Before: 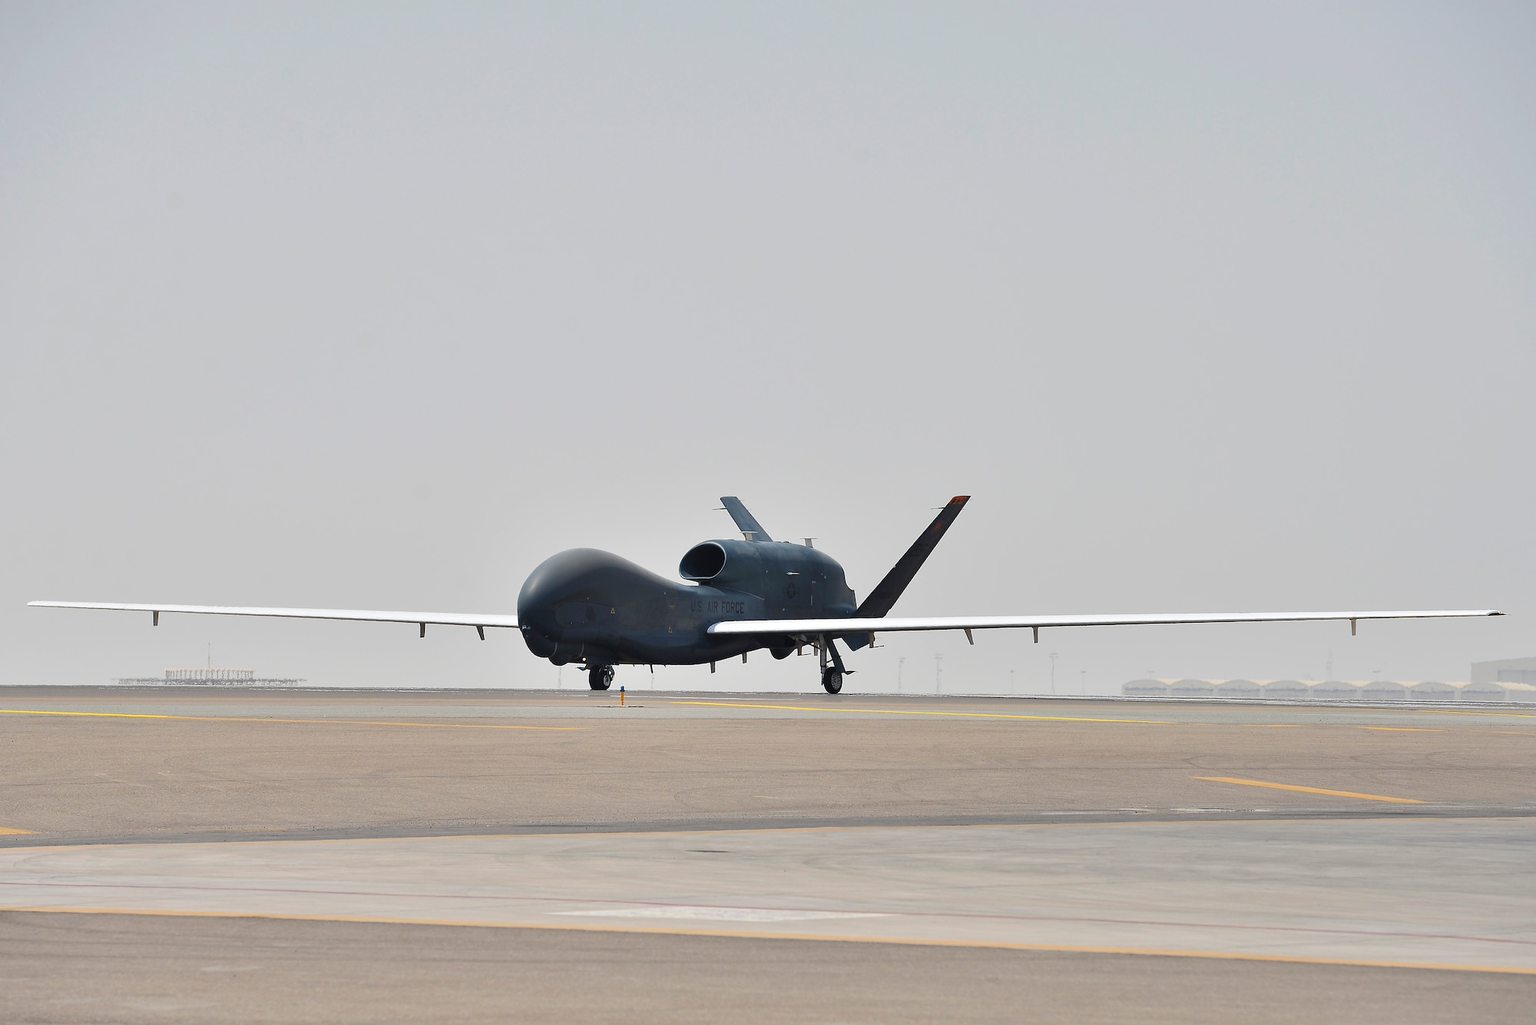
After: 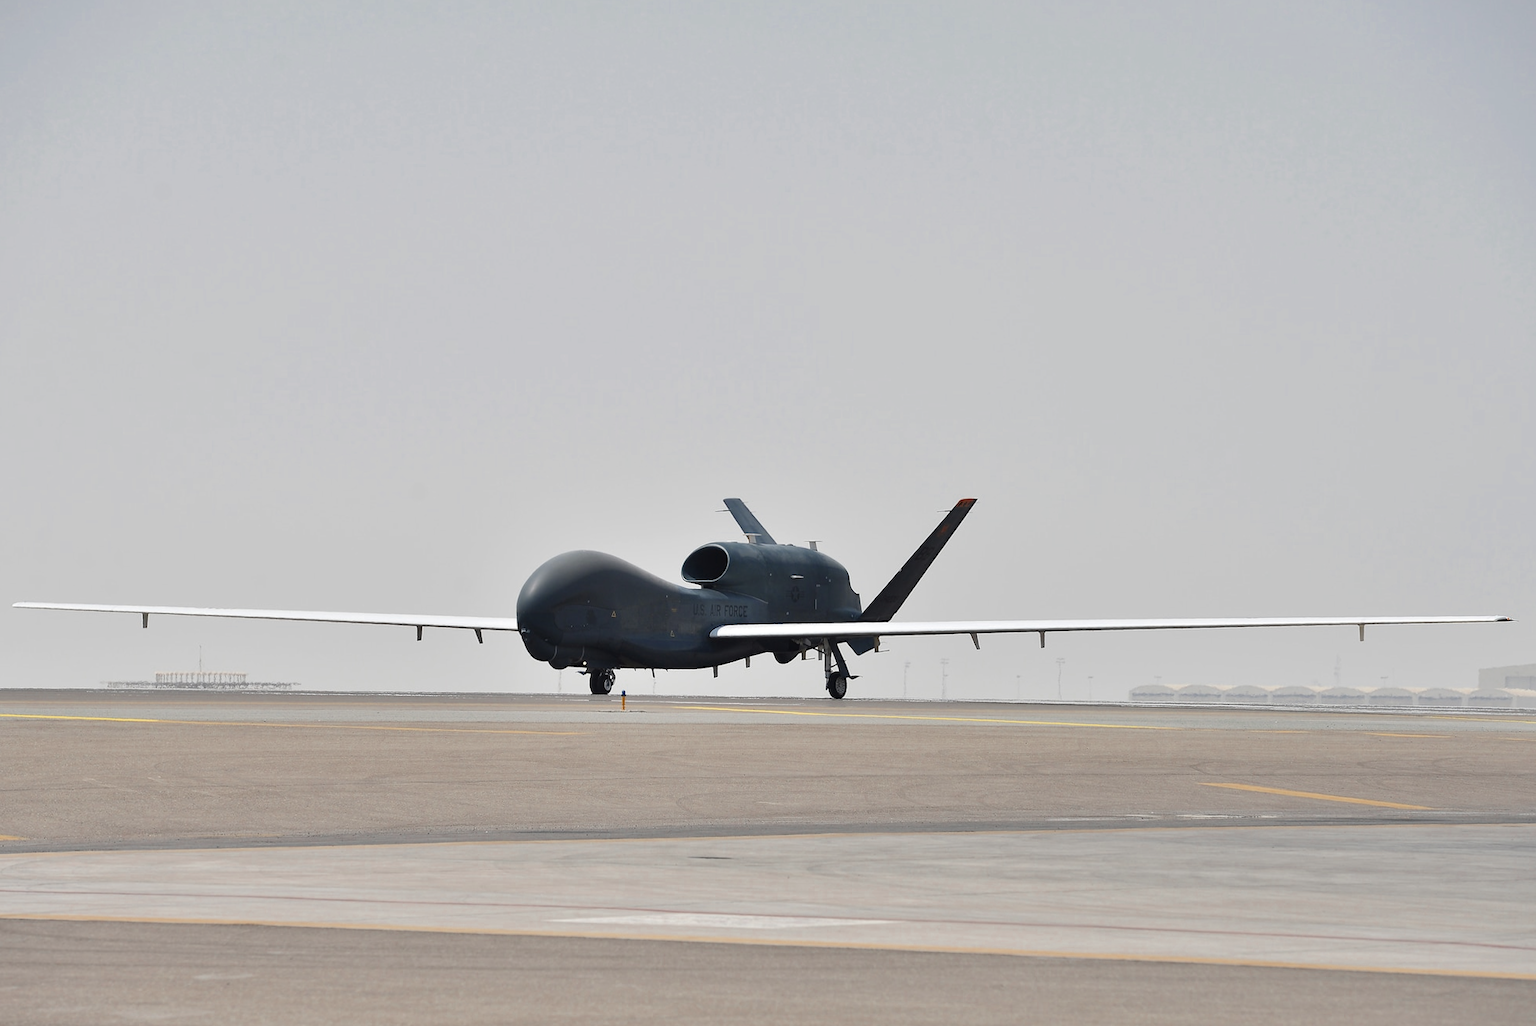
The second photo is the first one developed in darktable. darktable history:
rotate and perspective: rotation 0.174°, lens shift (vertical) 0.013, lens shift (horizontal) 0.019, shear 0.001, automatic cropping original format, crop left 0.007, crop right 0.991, crop top 0.016, crop bottom 0.997
contrast brightness saturation: contrast 0.05
crop and rotate: left 0.614%, top 0.179%, bottom 0.309%
color zones: curves: ch0 [(0, 0.5) (0.125, 0.4) (0.25, 0.5) (0.375, 0.4) (0.5, 0.4) (0.625, 0.35) (0.75, 0.35) (0.875, 0.5)]; ch1 [(0, 0.35) (0.125, 0.45) (0.25, 0.35) (0.375, 0.35) (0.5, 0.35) (0.625, 0.35) (0.75, 0.45) (0.875, 0.35)]; ch2 [(0, 0.6) (0.125, 0.5) (0.25, 0.5) (0.375, 0.6) (0.5, 0.6) (0.625, 0.5) (0.75, 0.5) (0.875, 0.5)]
